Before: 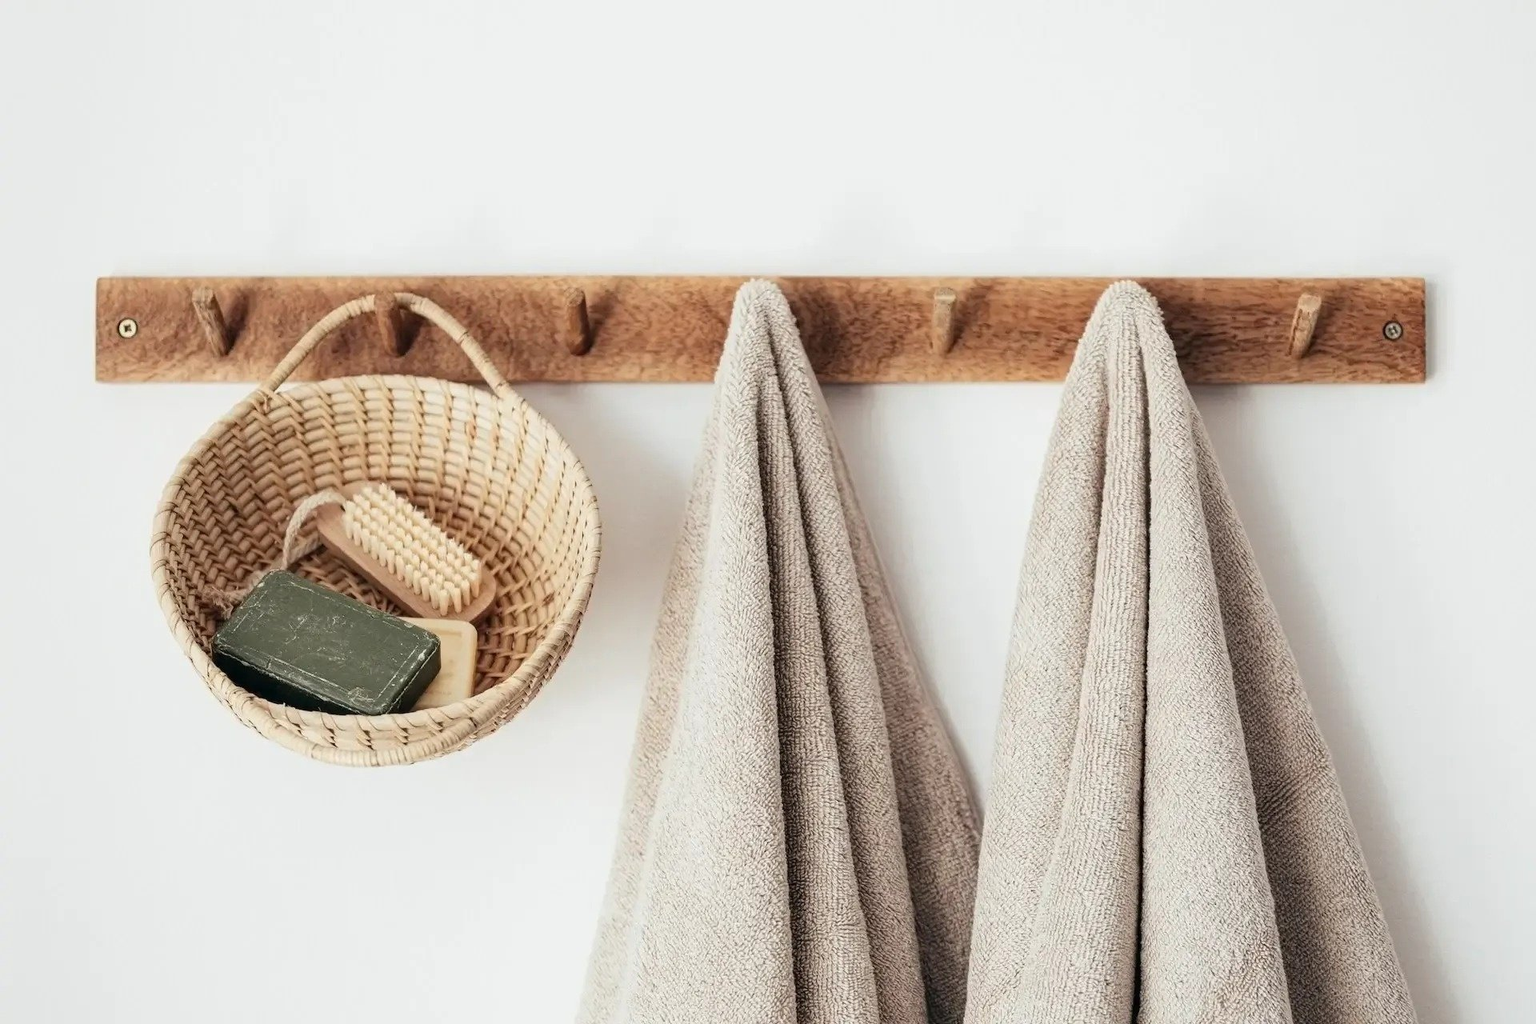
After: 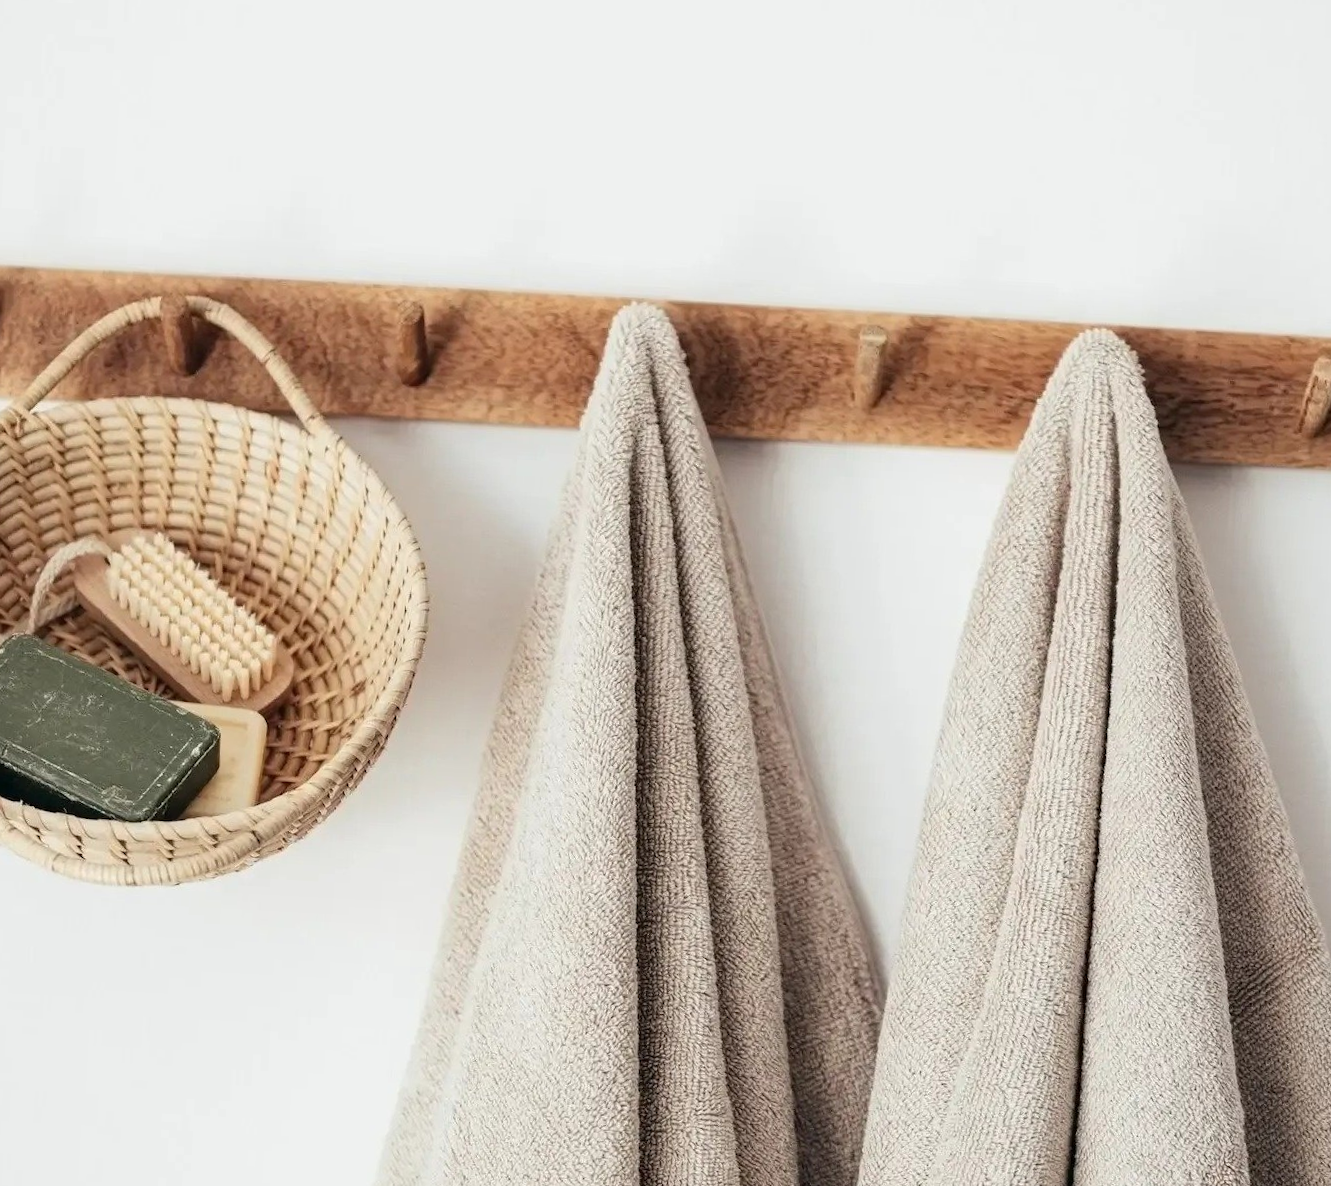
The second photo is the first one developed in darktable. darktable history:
crop and rotate: angle -3.03°, left 14.225%, top 0.031%, right 11.011%, bottom 0.079%
